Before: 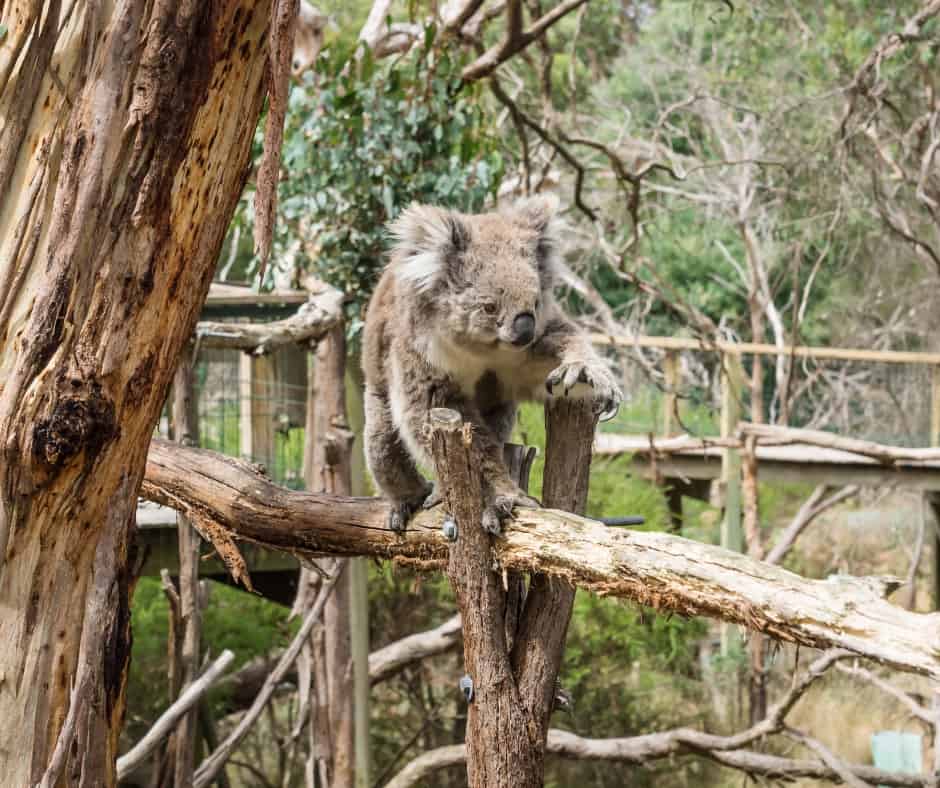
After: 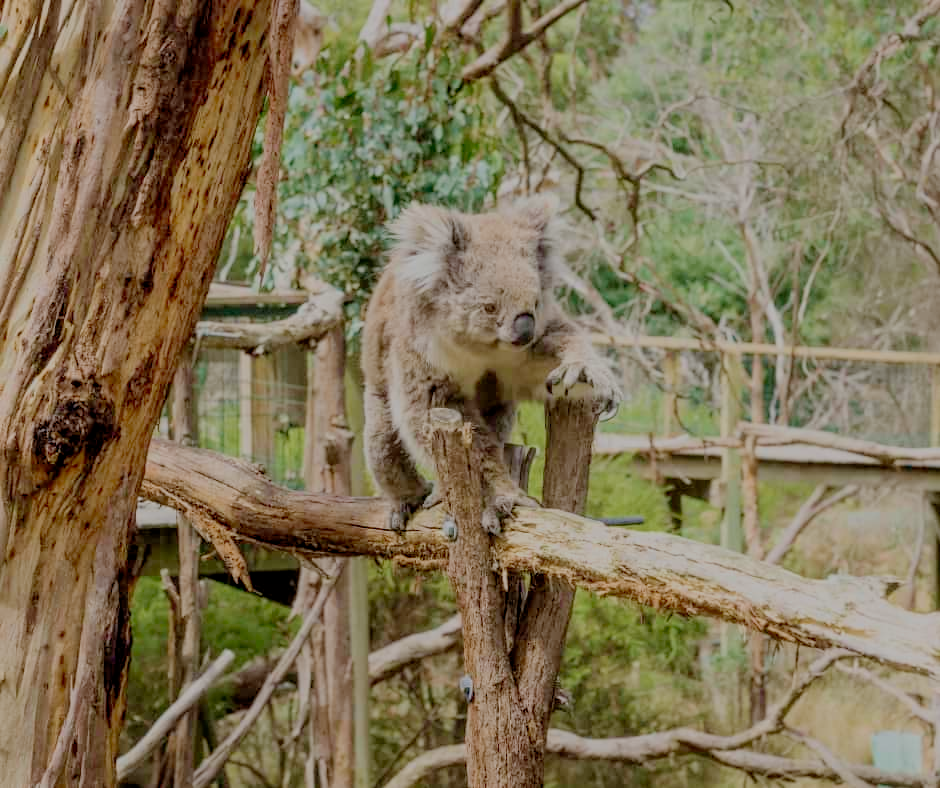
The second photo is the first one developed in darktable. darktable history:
filmic rgb: black relative exposure -7 EV, white relative exposure 6 EV, threshold 3 EV, target black luminance 0%, hardness 2.73, latitude 61.22%, contrast 0.691, highlights saturation mix 10%, shadows ↔ highlights balance -0.073%, preserve chrominance no, color science v4 (2020), iterations of high-quality reconstruction 10, contrast in shadows soft, contrast in highlights soft, enable highlight reconstruction true
velvia: strength 40%
